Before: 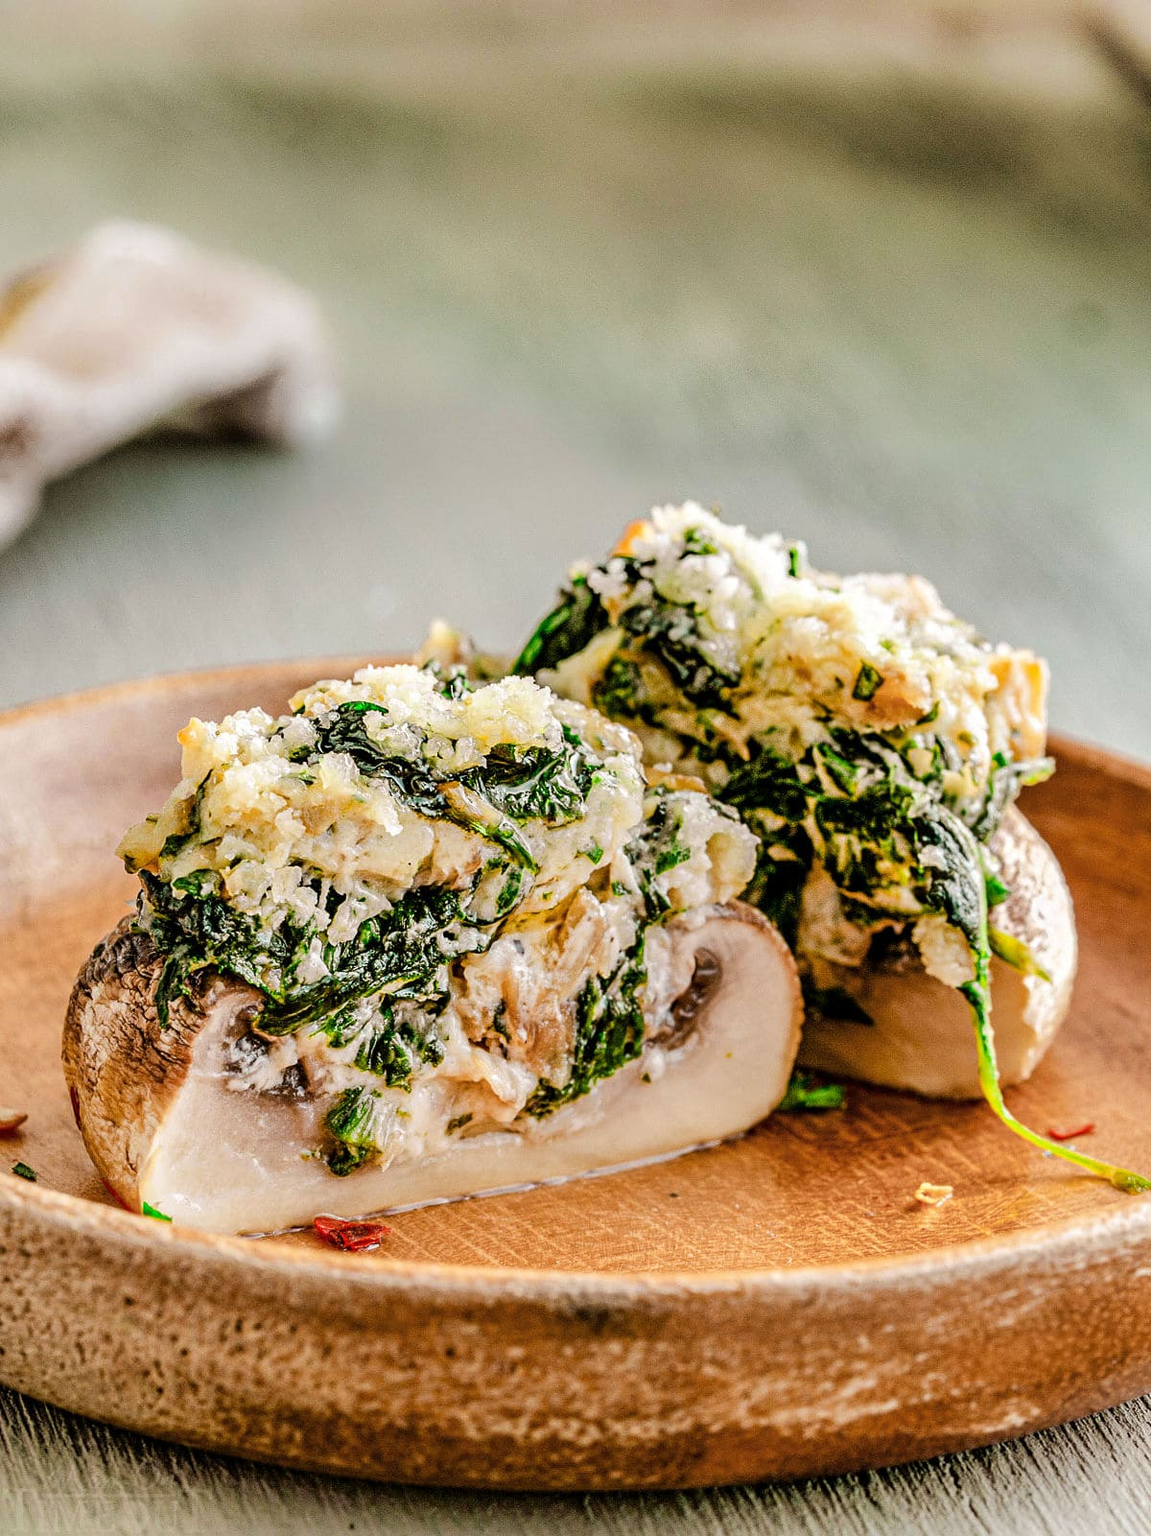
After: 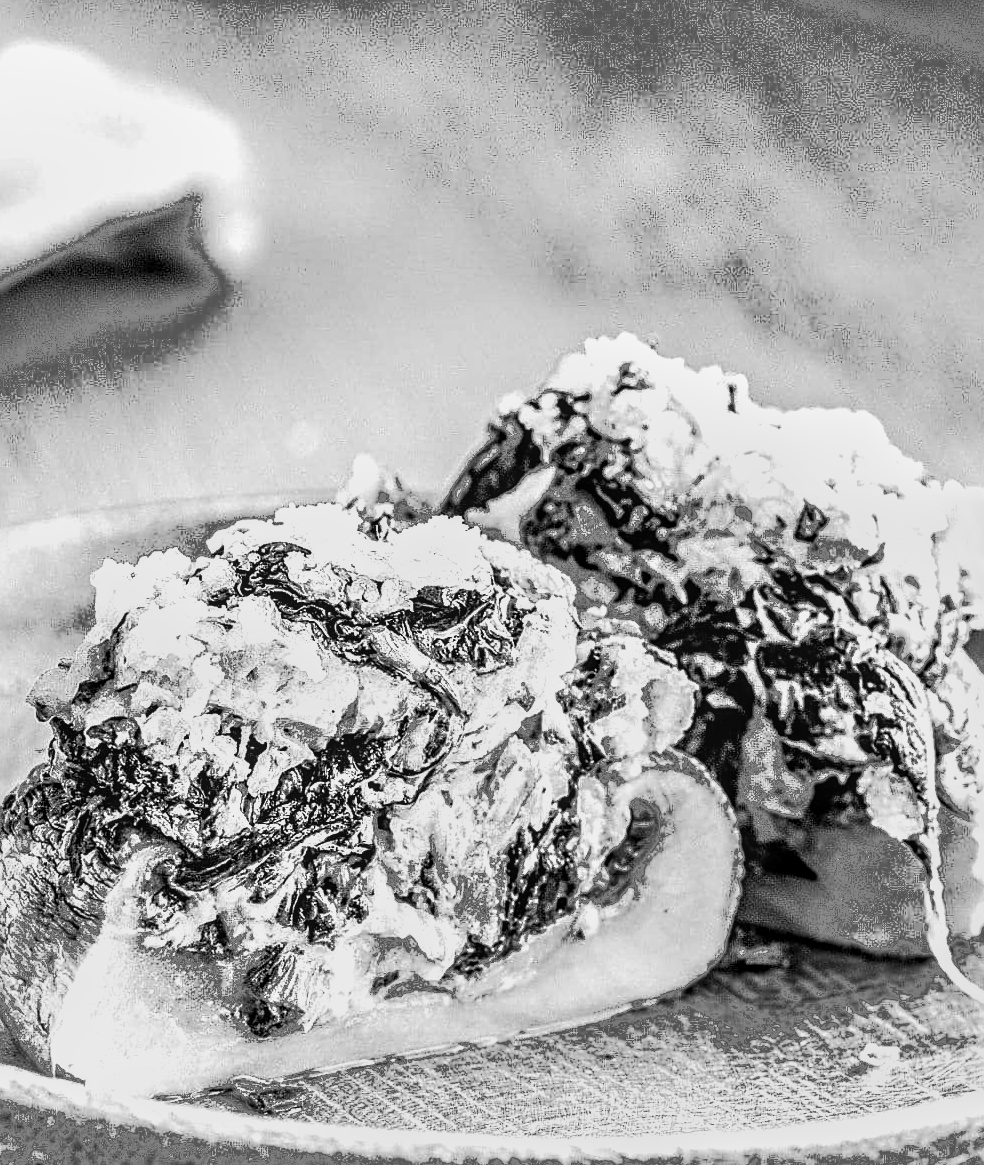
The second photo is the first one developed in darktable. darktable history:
crop: left 7.856%, top 11.836%, right 10.12%, bottom 15.387%
white balance: red 1.467, blue 0.684
color balance rgb: linear chroma grading › shadows 10%, linear chroma grading › highlights 10%, linear chroma grading › global chroma 15%, linear chroma grading › mid-tones 15%, perceptual saturation grading › global saturation 40%, perceptual saturation grading › highlights -25%, perceptual saturation grading › mid-tones 35%, perceptual saturation grading › shadows 35%, perceptual brilliance grading › global brilliance 11.29%, global vibrance 11.29%
local contrast: on, module defaults
haze removal: compatibility mode true, adaptive false
sharpen: on, module defaults
fill light: exposure -0.73 EV, center 0.69, width 2.2
monochrome: on, module defaults
